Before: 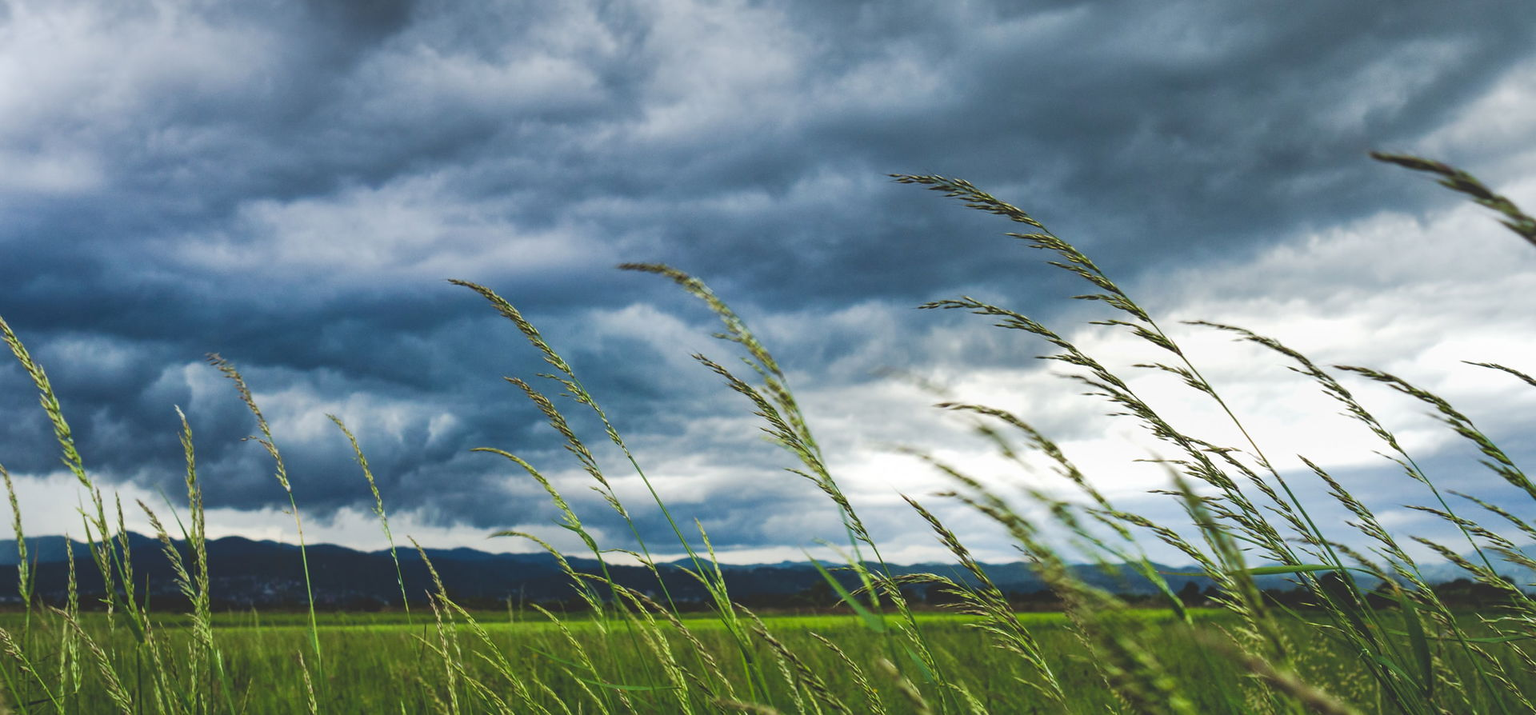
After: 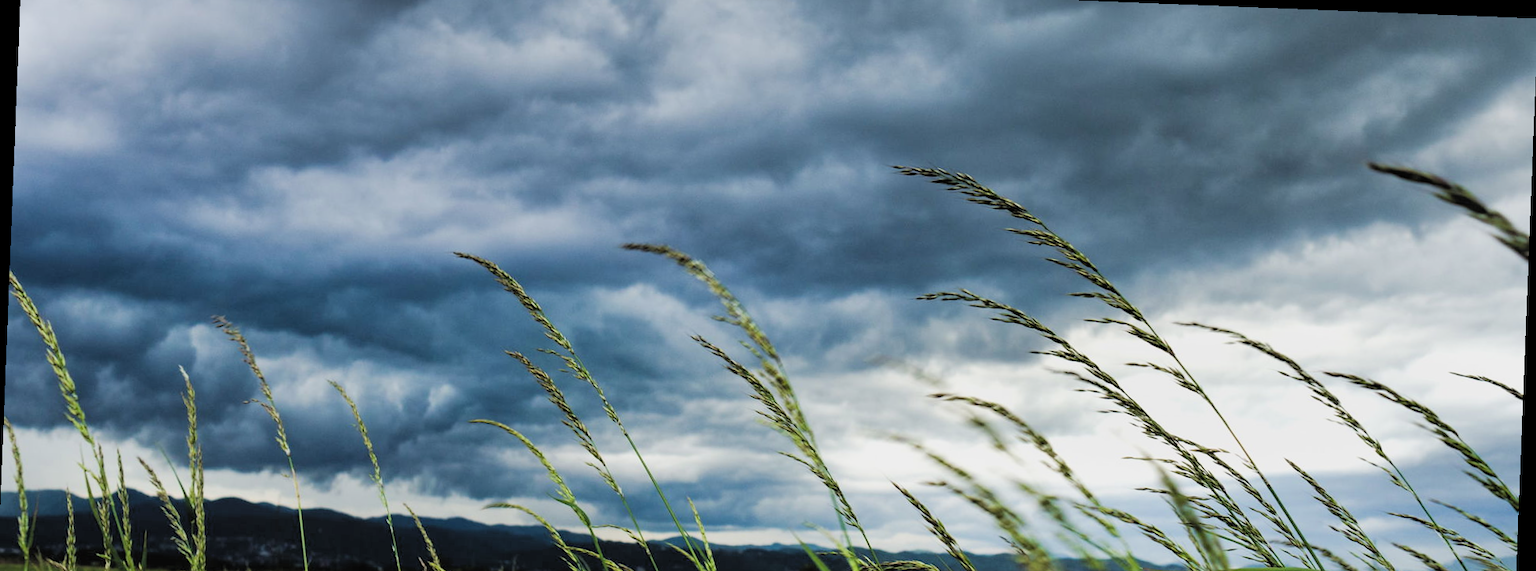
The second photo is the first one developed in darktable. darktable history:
filmic rgb: black relative exposure -3.92 EV, white relative exposure 3.14 EV, hardness 2.87
rotate and perspective: rotation 2.27°, automatic cropping off
crop: left 0.387%, top 5.469%, bottom 19.809%
